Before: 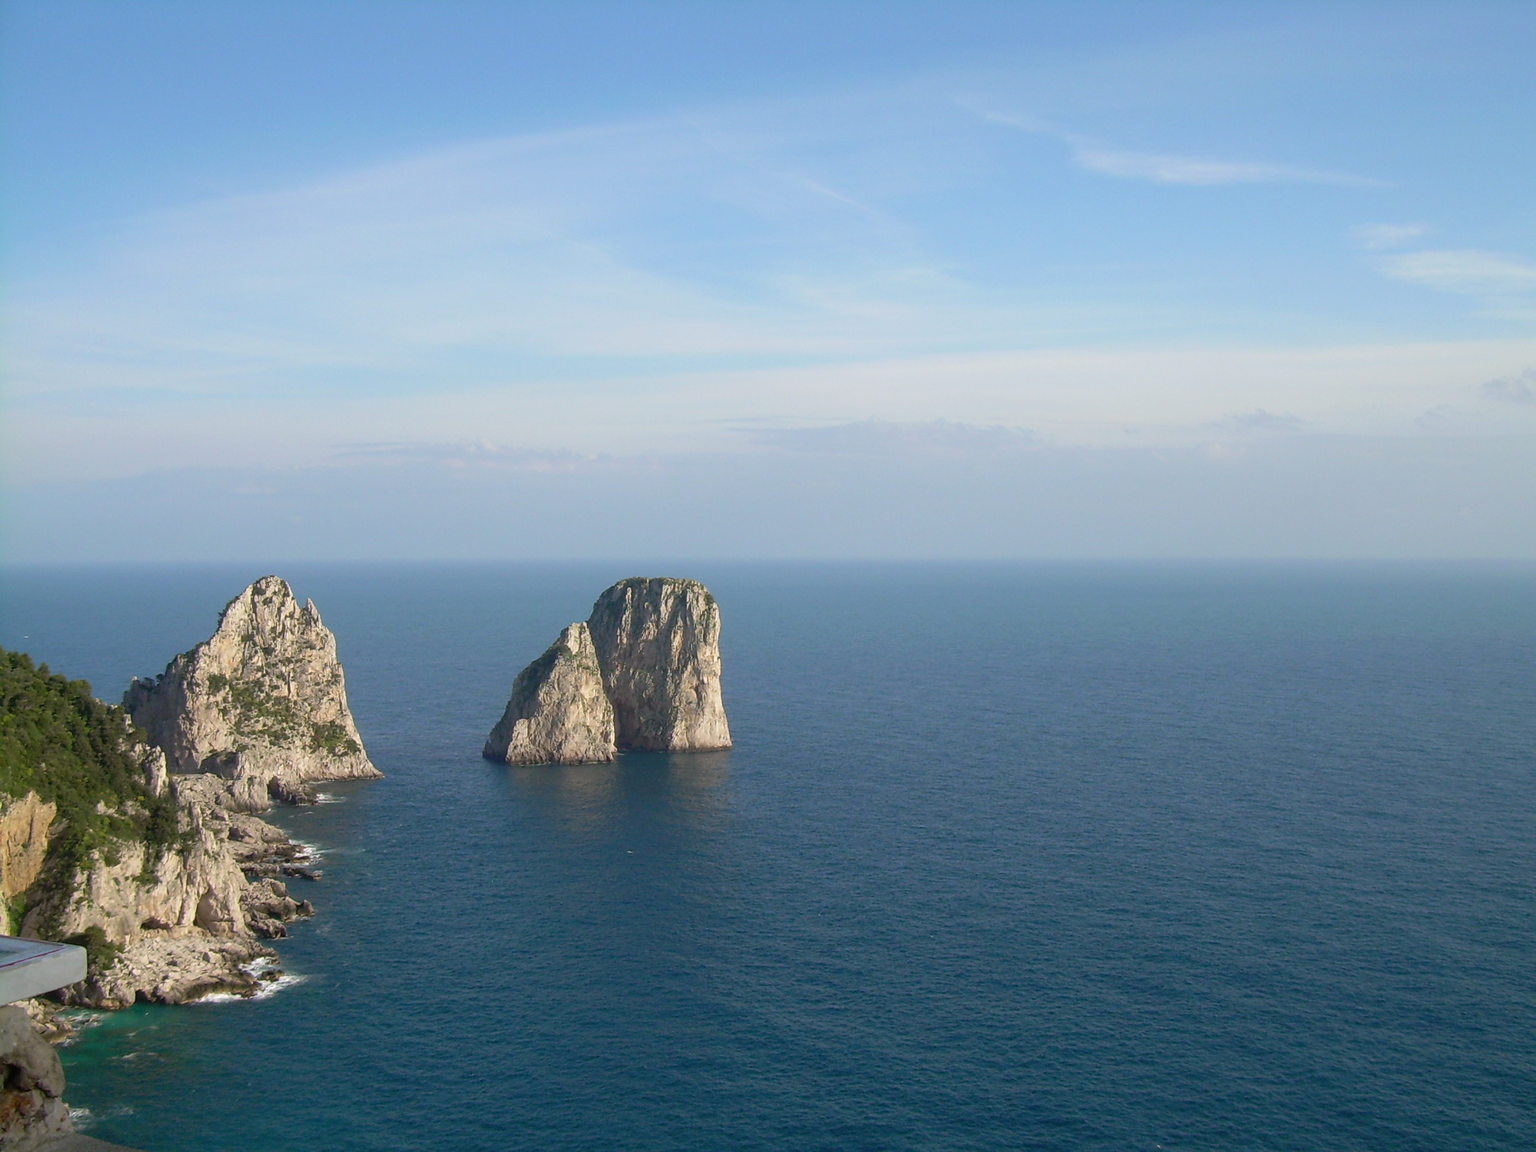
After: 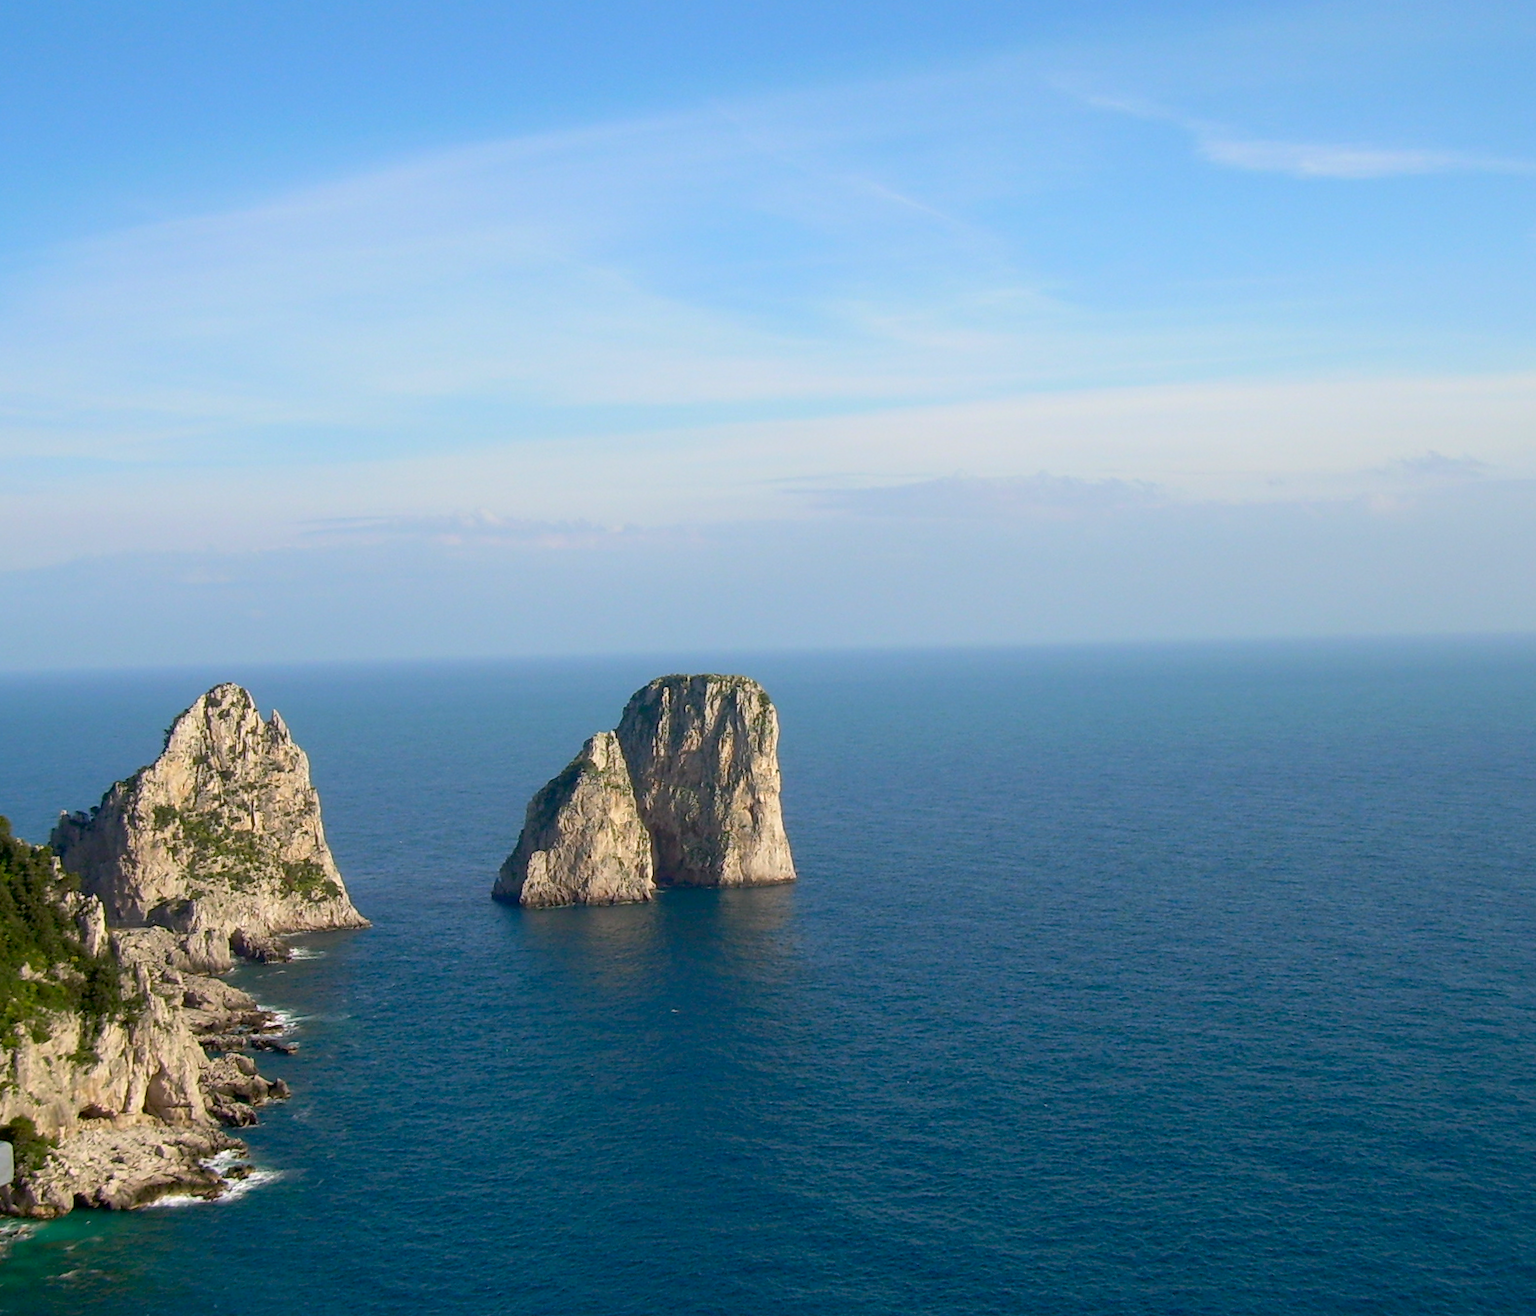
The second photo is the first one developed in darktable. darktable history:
contrast brightness saturation: contrast 0.093, saturation 0.275
exposure: black level correction 0.009, exposure 0.017 EV, compensate highlight preservation false
crop and rotate: angle 1.33°, left 4.199%, top 1.098%, right 11.559%, bottom 2.57%
